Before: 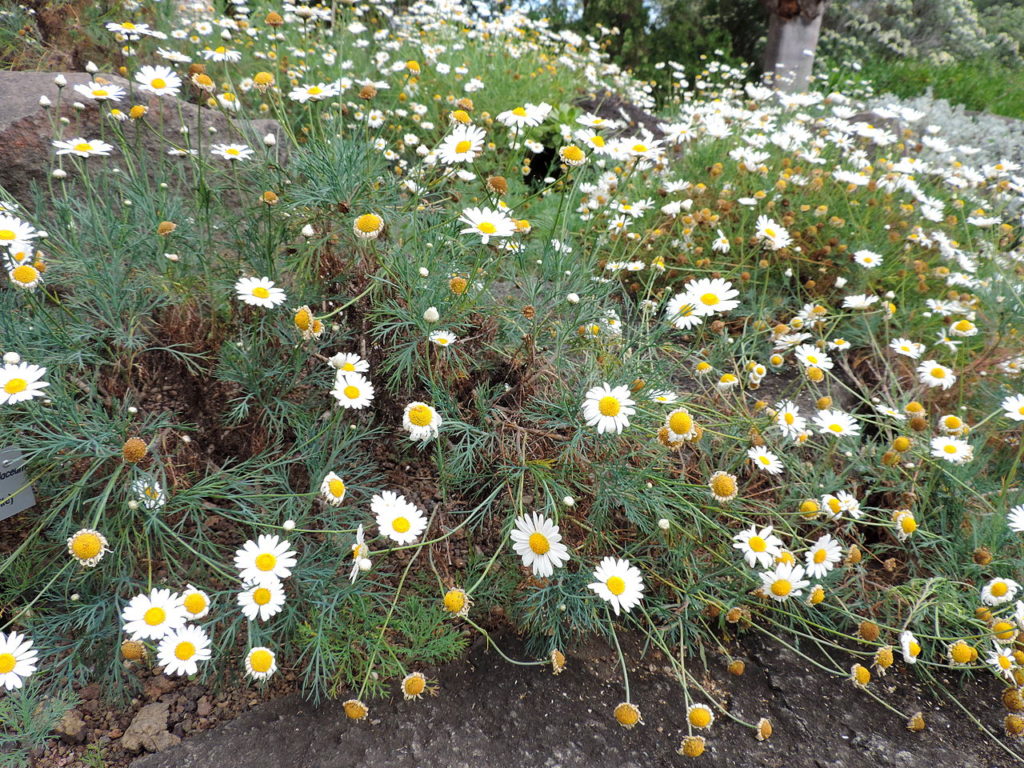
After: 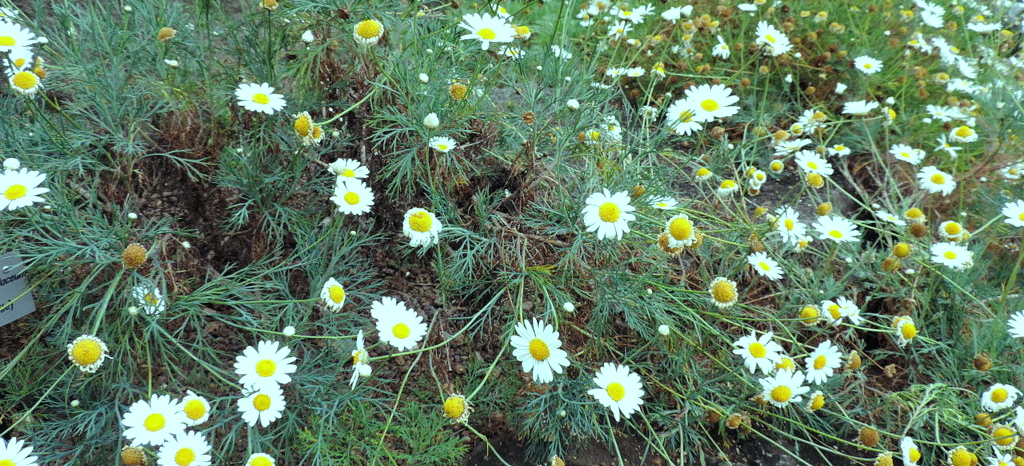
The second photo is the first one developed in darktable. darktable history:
crop and rotate: top 25.357%, bottom 13.942%
color balance: mode lift, gamma, gain (sRGB), lift [0.997, 0.979, 1.021, 1.011], gamma [1, 1.084, 0.916, 0.998], gain [1, 0.87, 1.13, 1.101], contrast 4.55%, contrast fulcrum 38.24%, output saturation 104.09%
